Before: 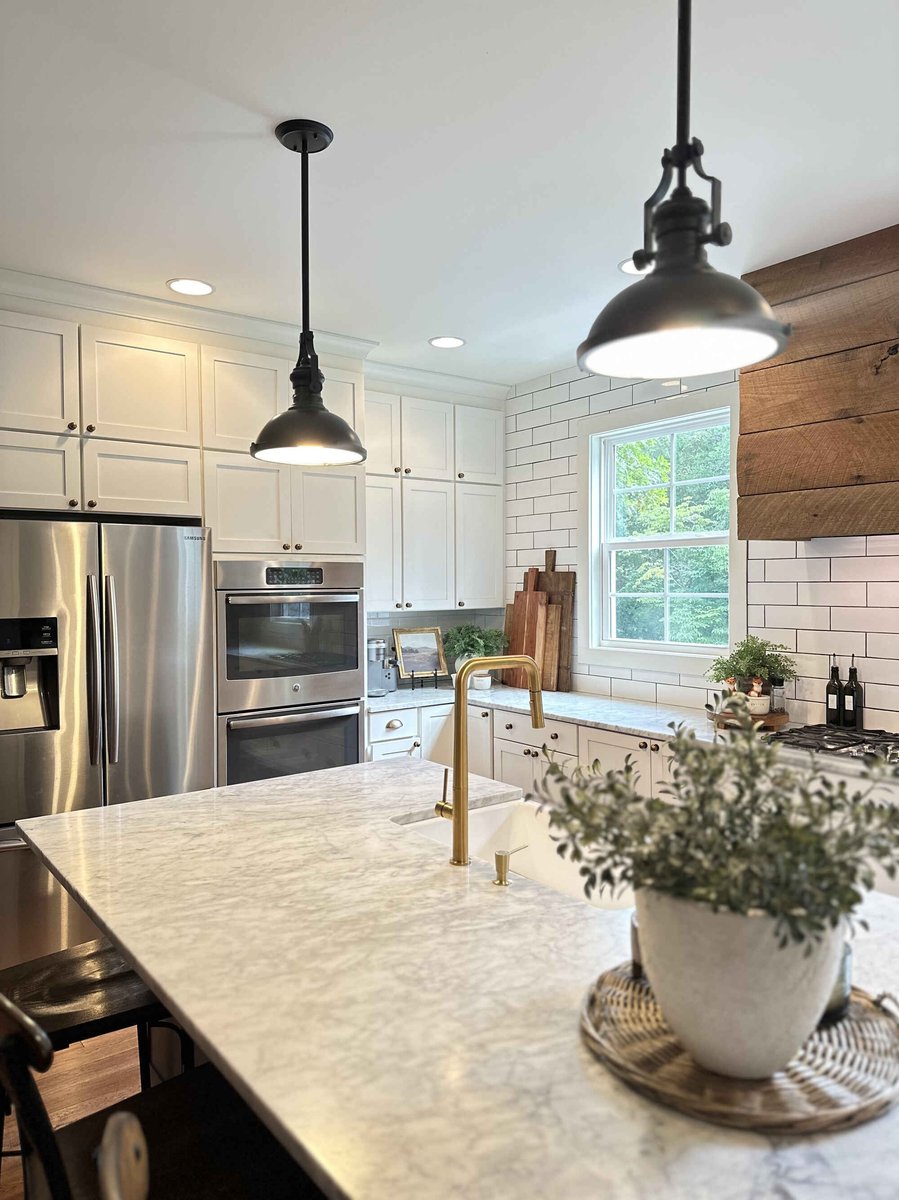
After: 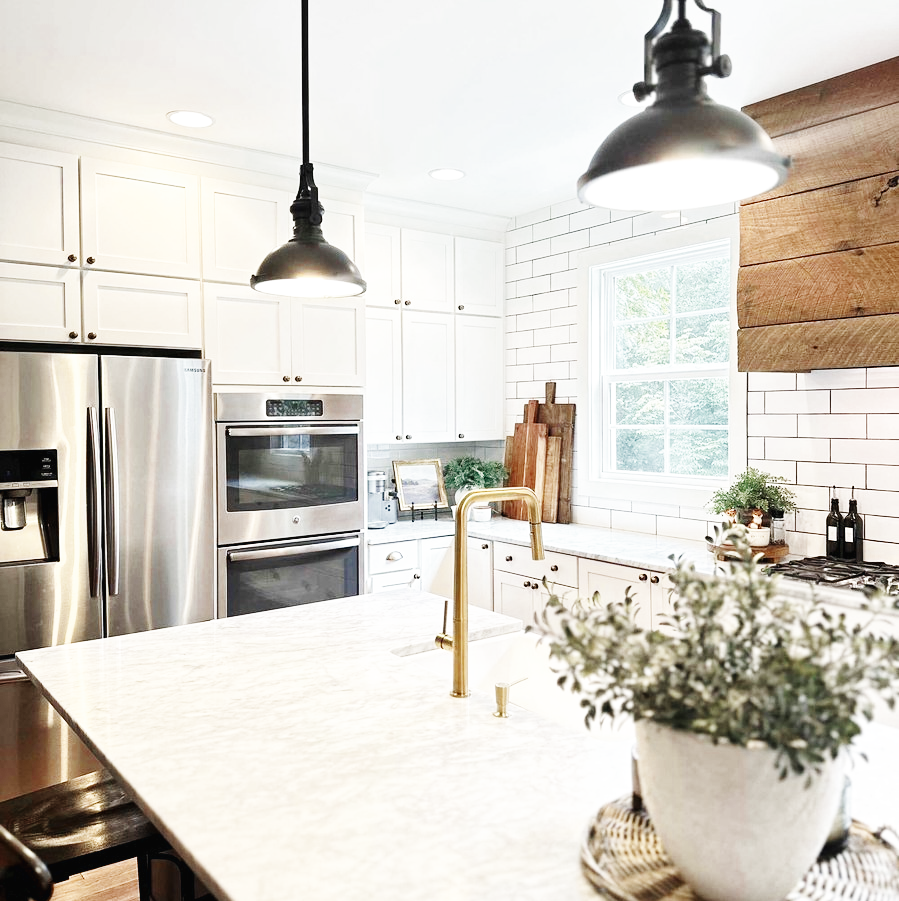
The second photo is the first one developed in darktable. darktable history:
color zones: curves: ch0 [(0, 0.5) (0.125, 0.4) (0.25, 0.5) (0.375, 0.4) (0.5, 0.4) (0.625, 0.35) (0.75, 0.35) (0.875, 0.5)]; ch1 [(0, 0.35) (0.125, 0.45) (0.25, 0.35) (0.375, 0.35) (0.5, 0.35) (0.625, 0.35) (0.75, 0.45) (0.875, 0.35)]; ch2 [(0, 0.6) (0.125, 0.5) (0.25, 0.5) (0.375, 0.6) (0.5, 0.6) (0.625, 0.5) (0.75, 0.5) (0.875, 0.5)]
crop: top 14.004%, bottom 10.874%
base curve: curves: ch0 [(0, 0.003) (0.001, 0.002) (0.006, 0.004) (0.02, 0.022) (0.048, 0.086) (0.094, 0.234) (0.162, 0.431) (0.258, 0.629) (0.385, 0.8) (0.548, 0.918) (0.751, 0.988) (1, 1)], preserve colors none
